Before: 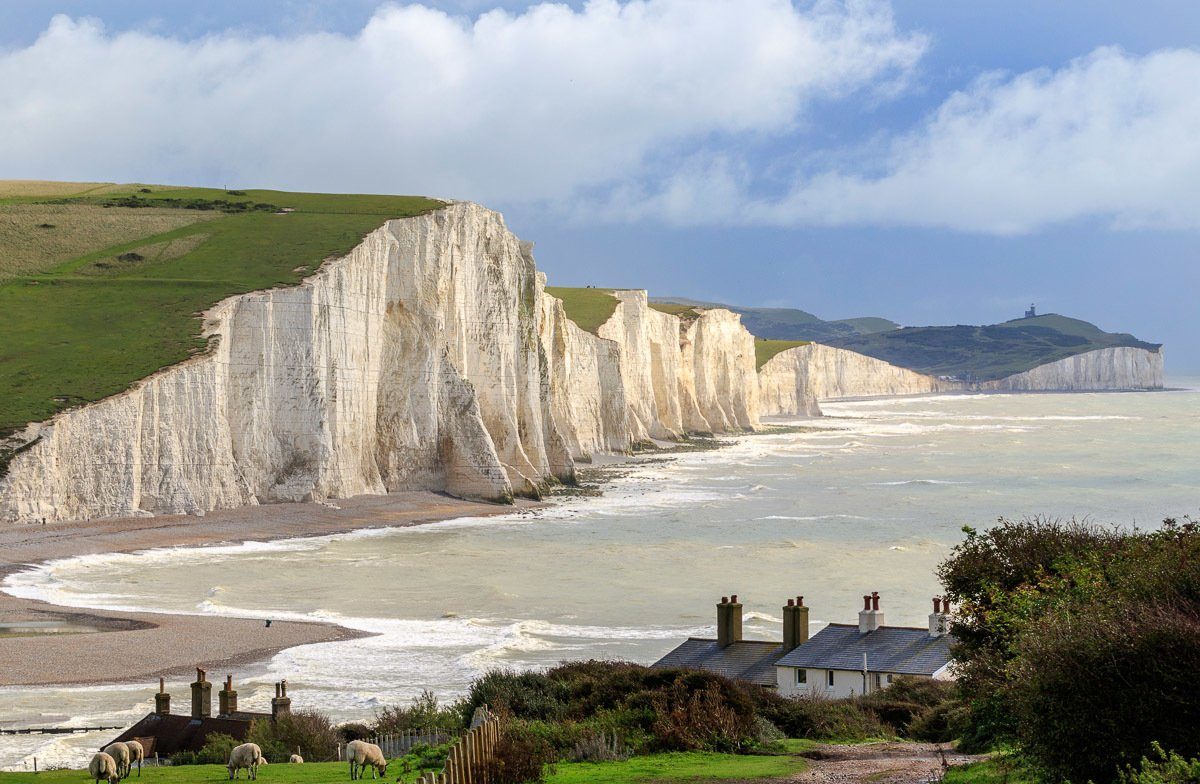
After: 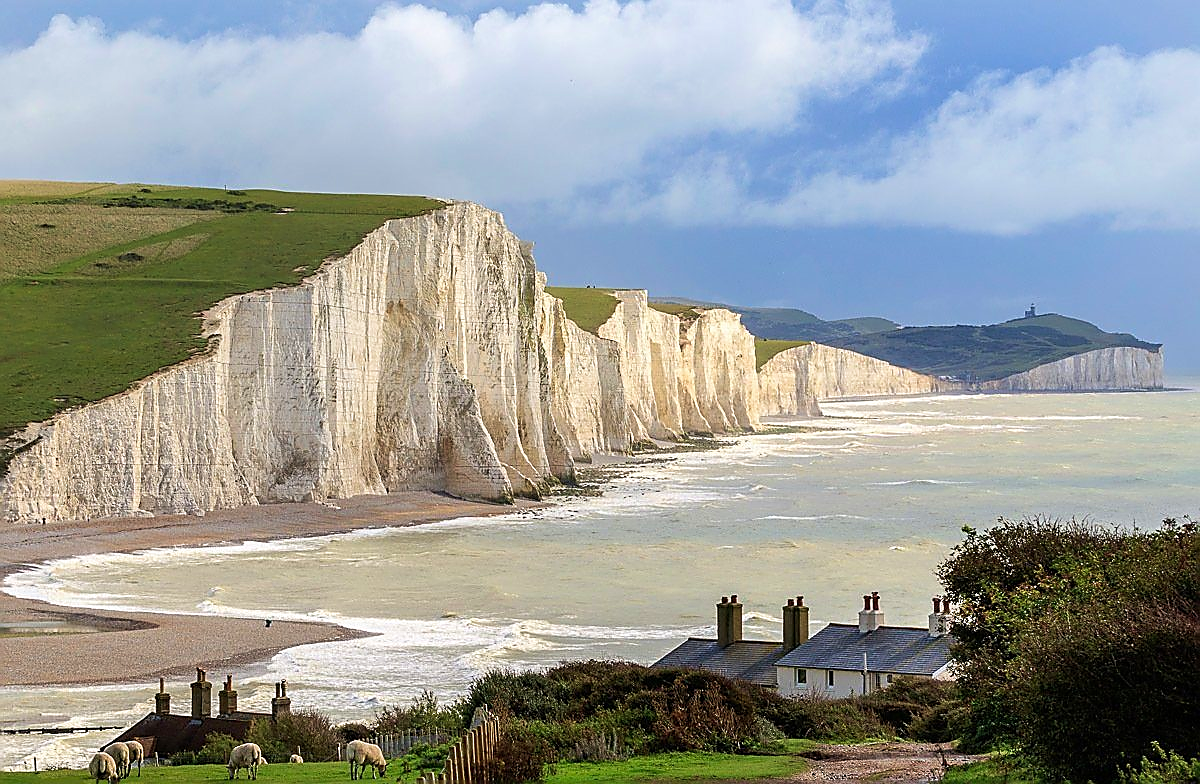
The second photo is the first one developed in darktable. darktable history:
sharpen: radius 1.4, amount 1.25, threshold 0.7
velvia: strength 27%
white balance: emerald 1
